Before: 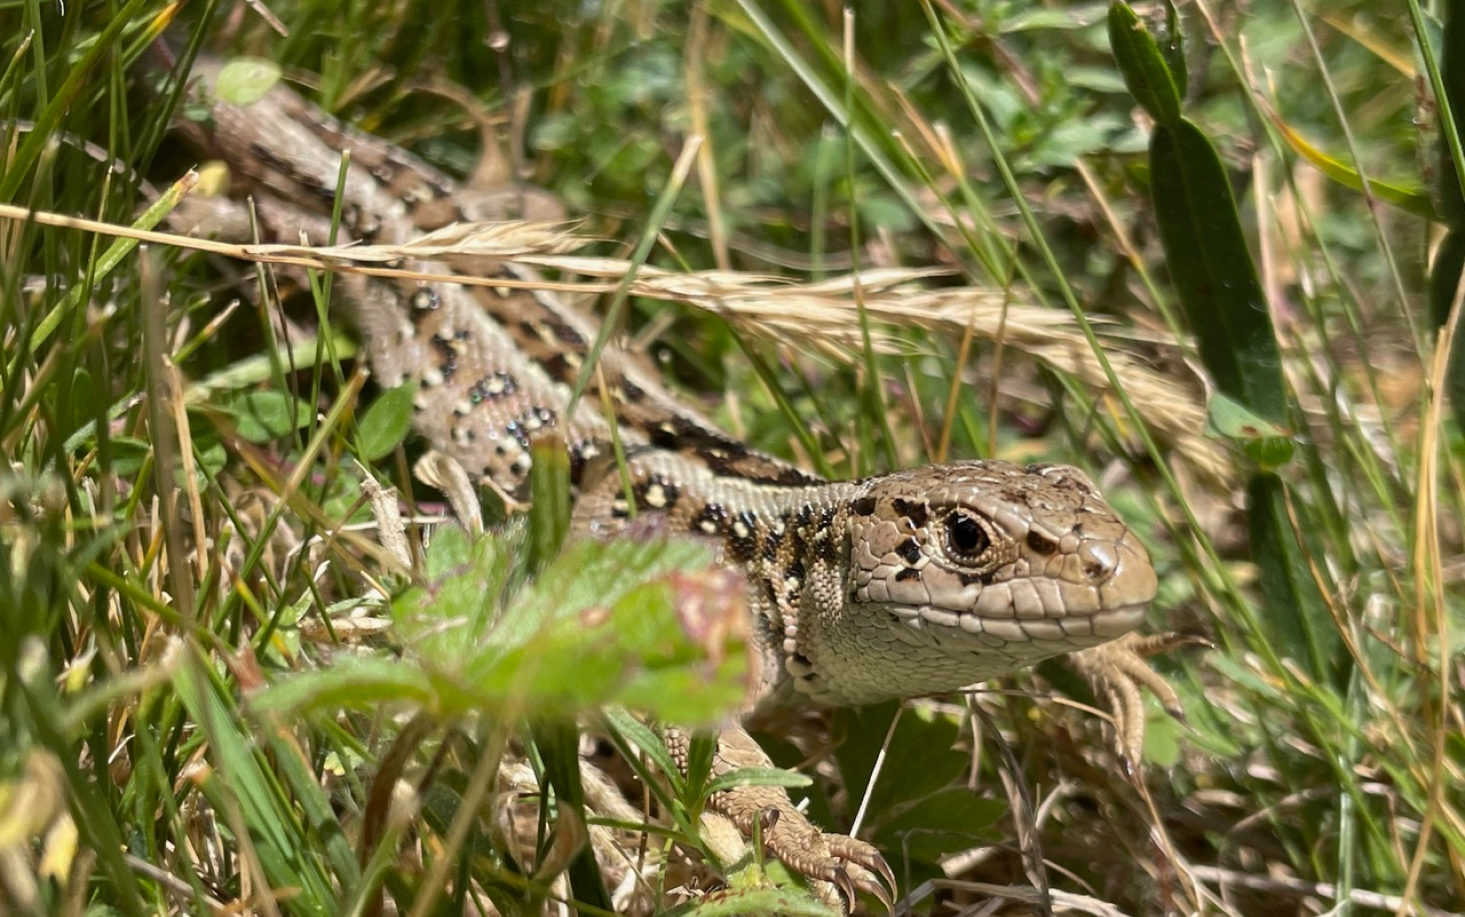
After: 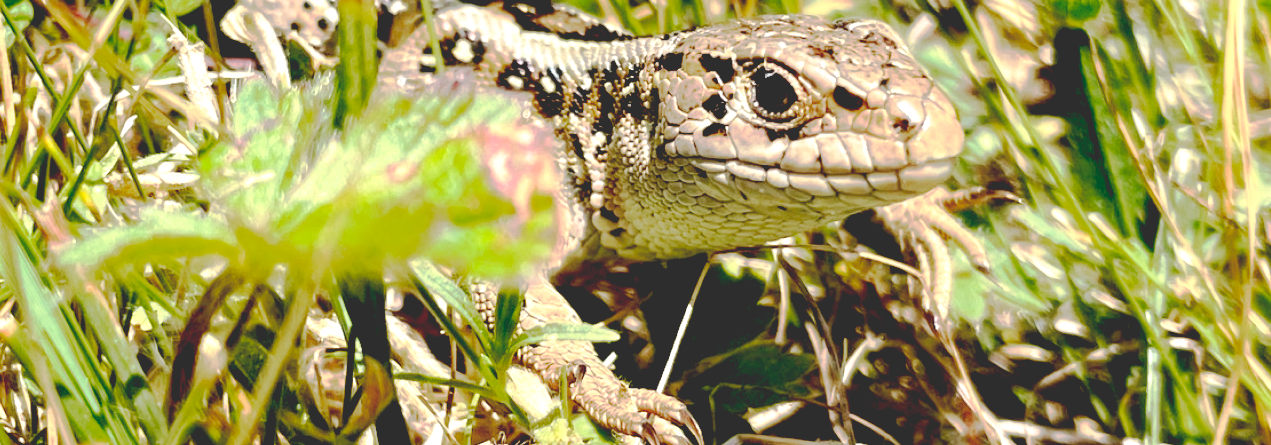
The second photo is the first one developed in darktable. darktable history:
crop and rotate: left 13.239%, top 48.671%, bottom 2.796%
base curve: curves: ch0 [(0.065, 0.026) (0.236, 0.358) (0.53, 0.546) (0.777, 0.841) (0.924, 0.992)], preserve colors none
exposure: black level correction 0, exposure 0.698 EV, compensate highlight preservation false
tone equalizer: on, module defaults
